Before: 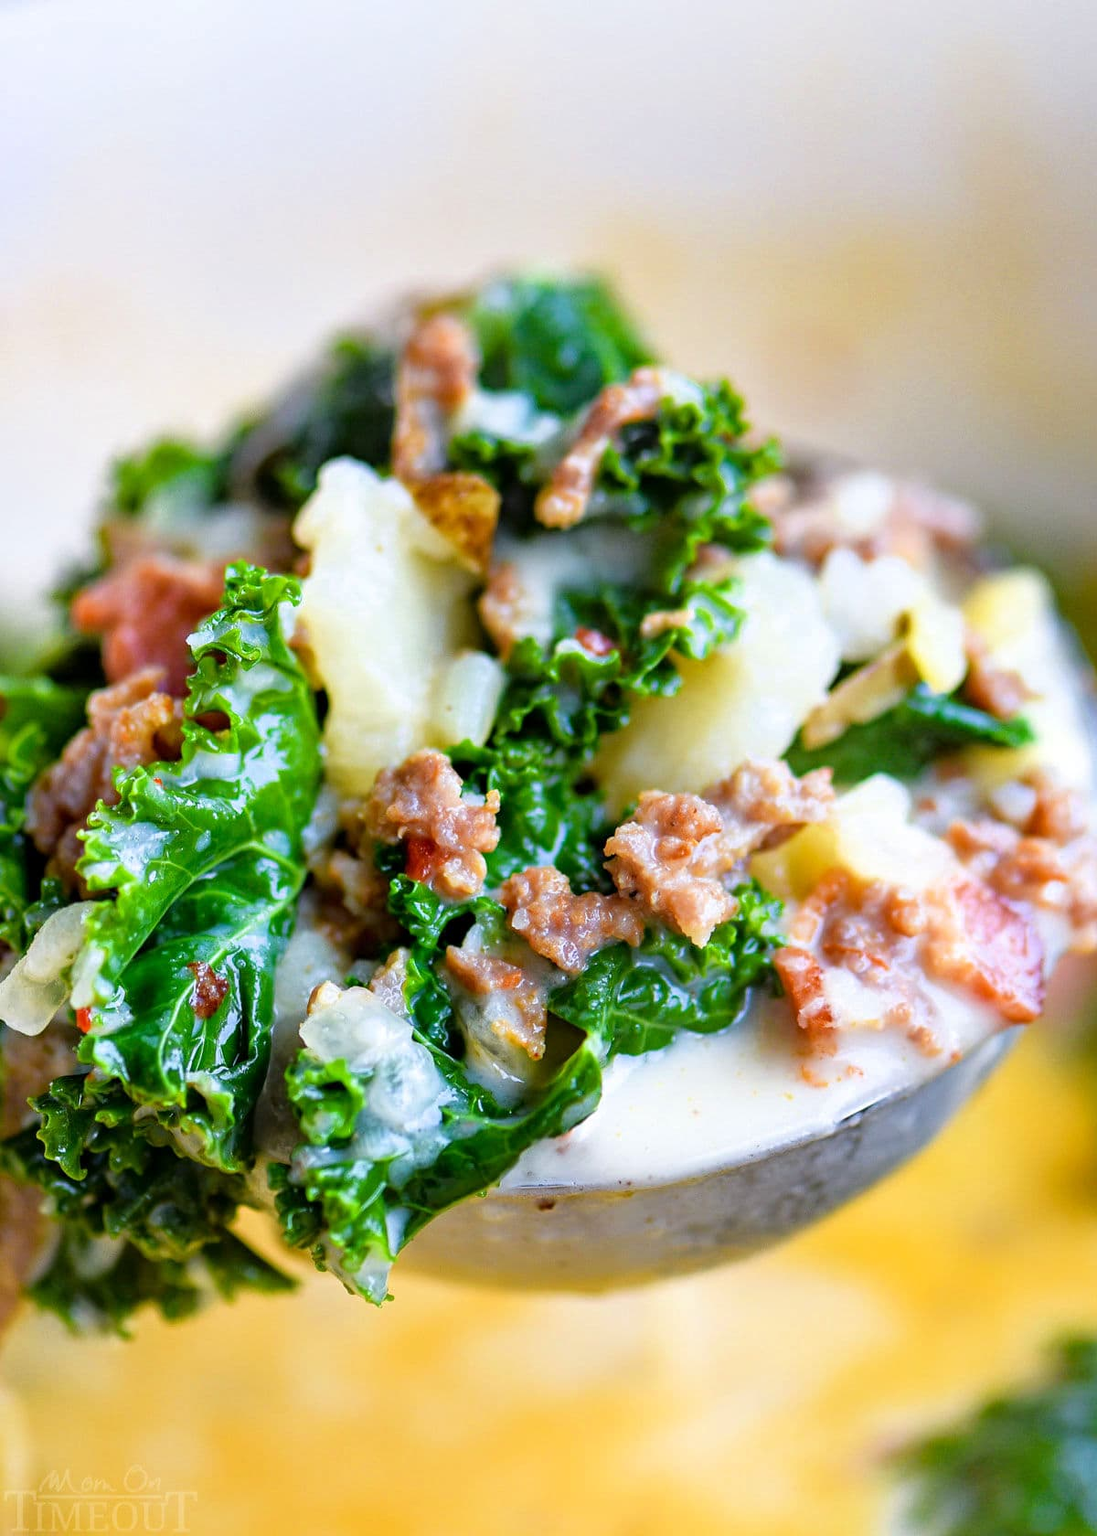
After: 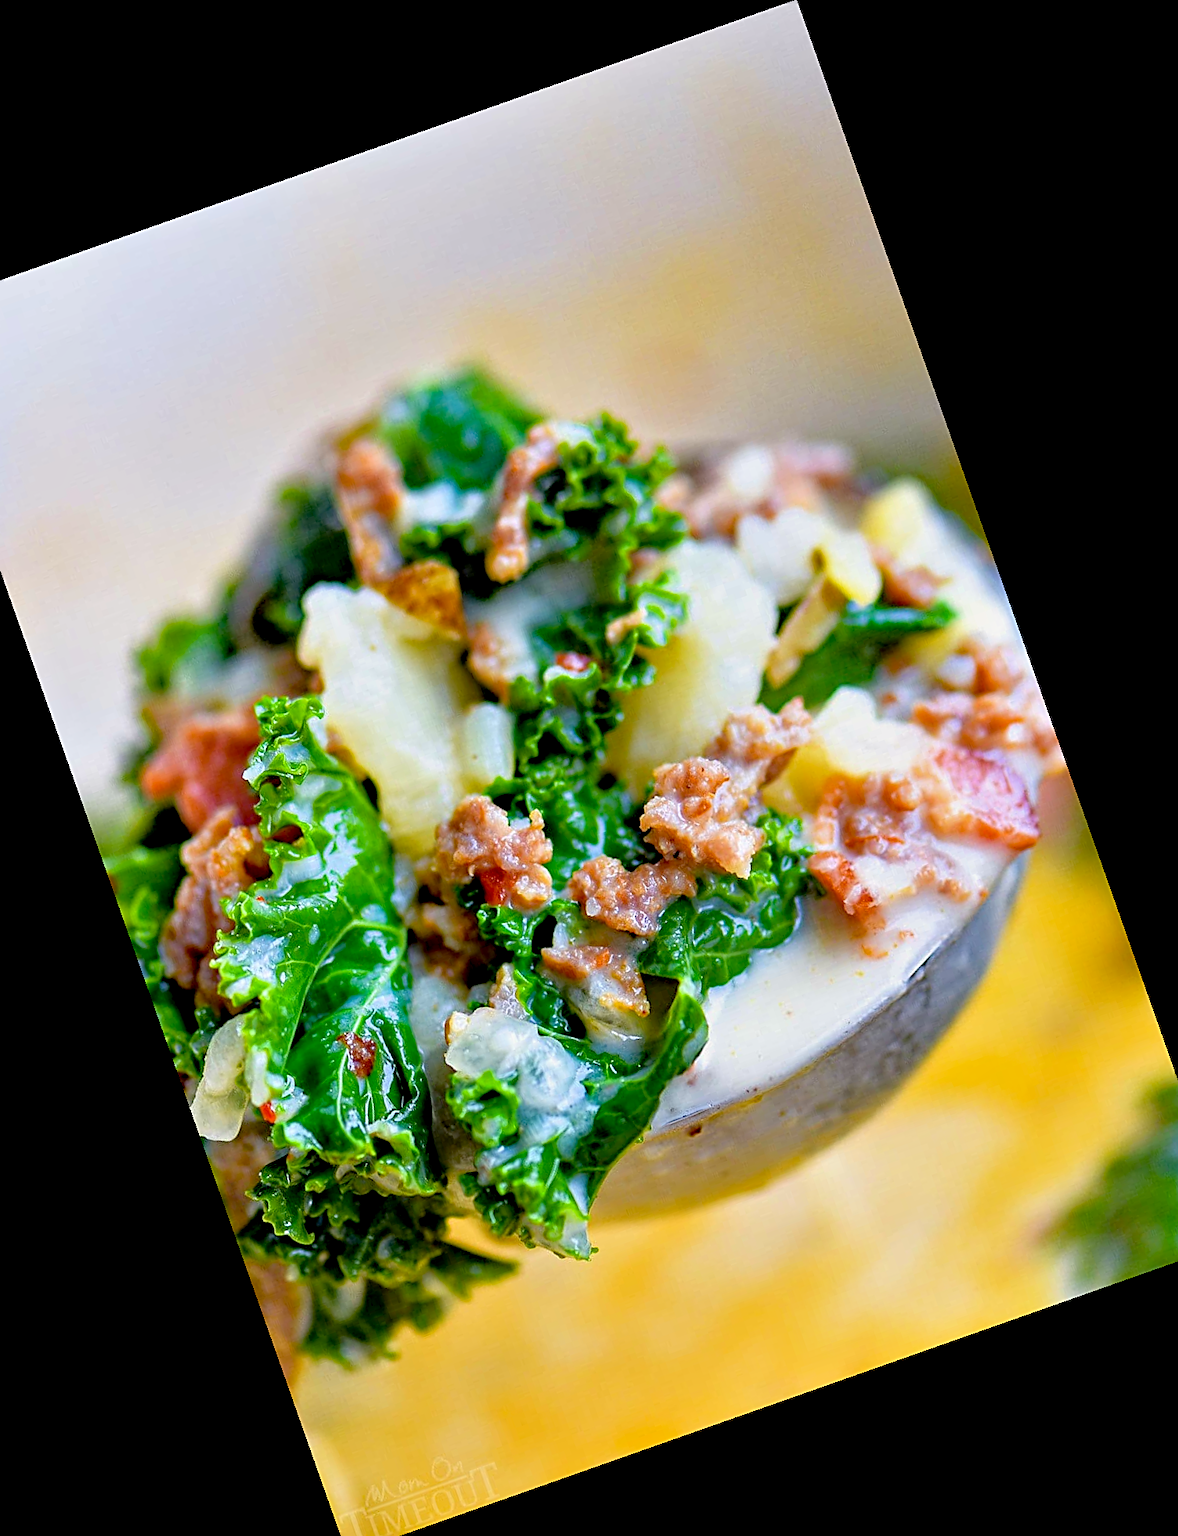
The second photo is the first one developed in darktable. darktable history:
haze removal: strength 0.29, distance 0.25, compatibility mode true, adaptive false
crop and rotate: angle 19.43°, left 6.812%, right 4.125%, bottom 1.087%
tone equalizer: -8 EV 1 EV, -7 EV 1 EV, -6 EV 1 EV, -5 EV 1 EV, -4 EV 1 EV, -3 EV 0.75 EV, -2 EV 0.5 EV, -1 EV 0.25 EV
exposure: black level correction 0.006, exposure -0.226 EV, compensate highlight preservation false
sharpen: on, module defaults
